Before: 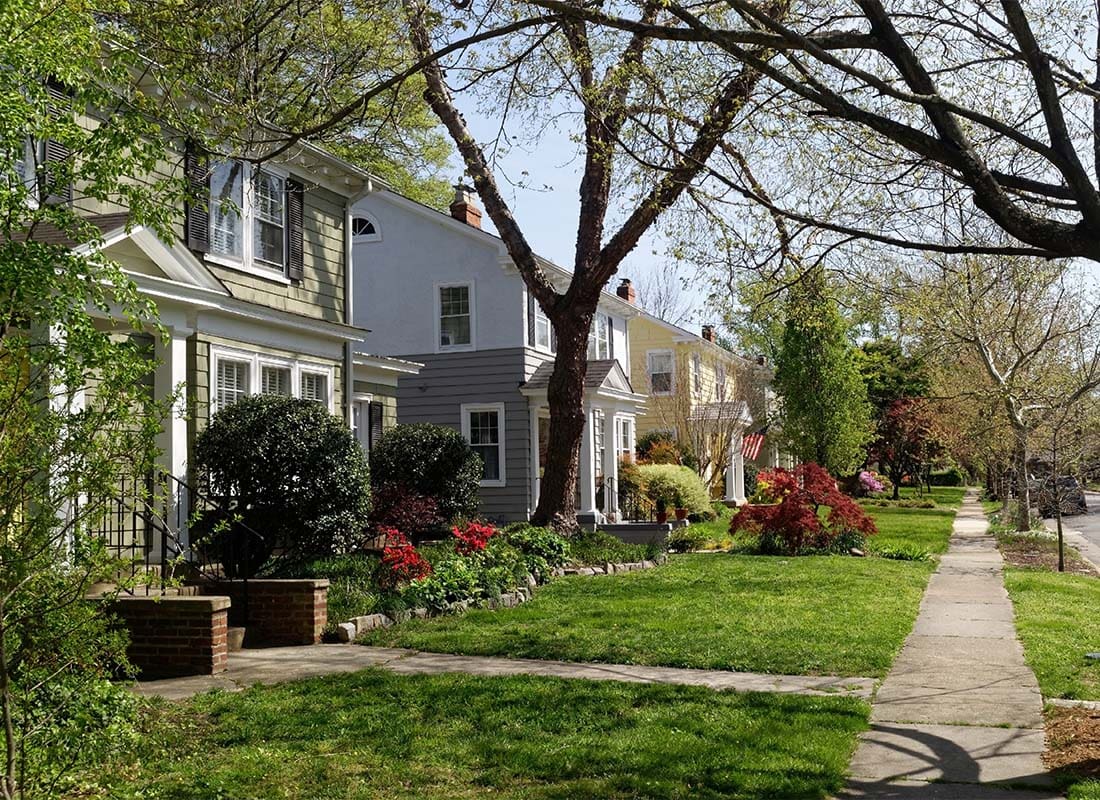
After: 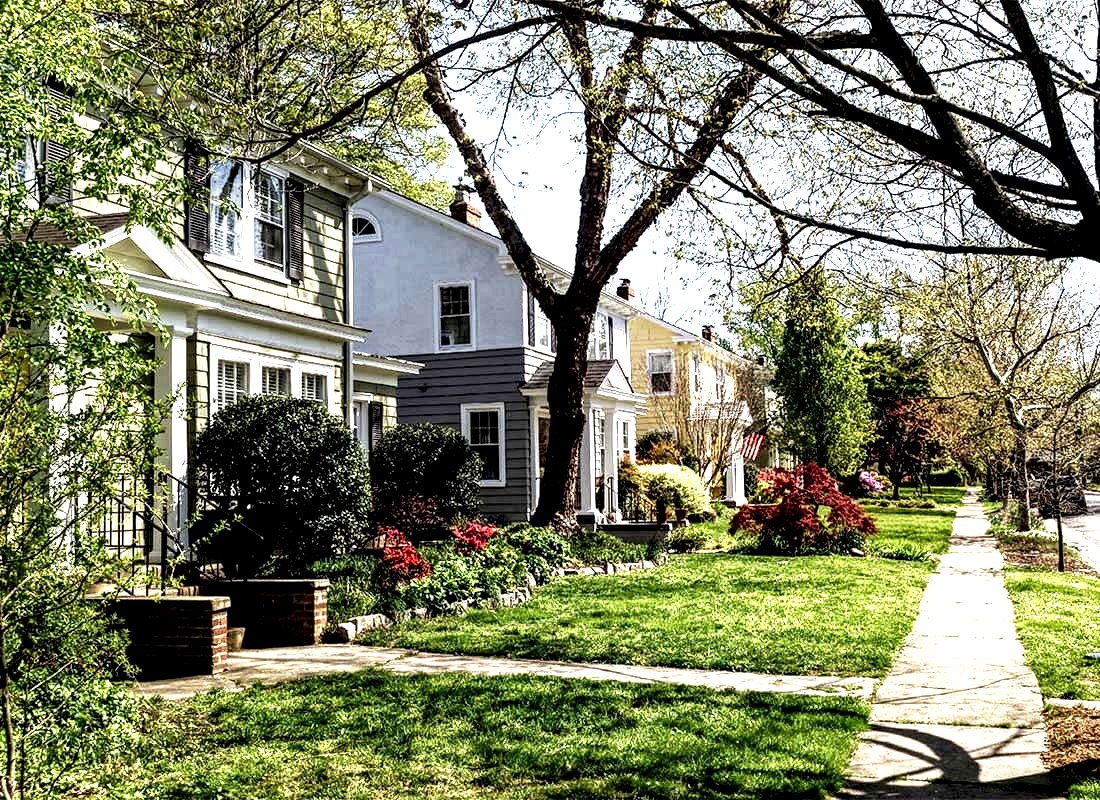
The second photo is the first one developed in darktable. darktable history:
local contrast: shadows 185%, detail 225%
exposure: exposure 0.999 EV, compensate highlight preservation false
velvia: strength 21.76%
